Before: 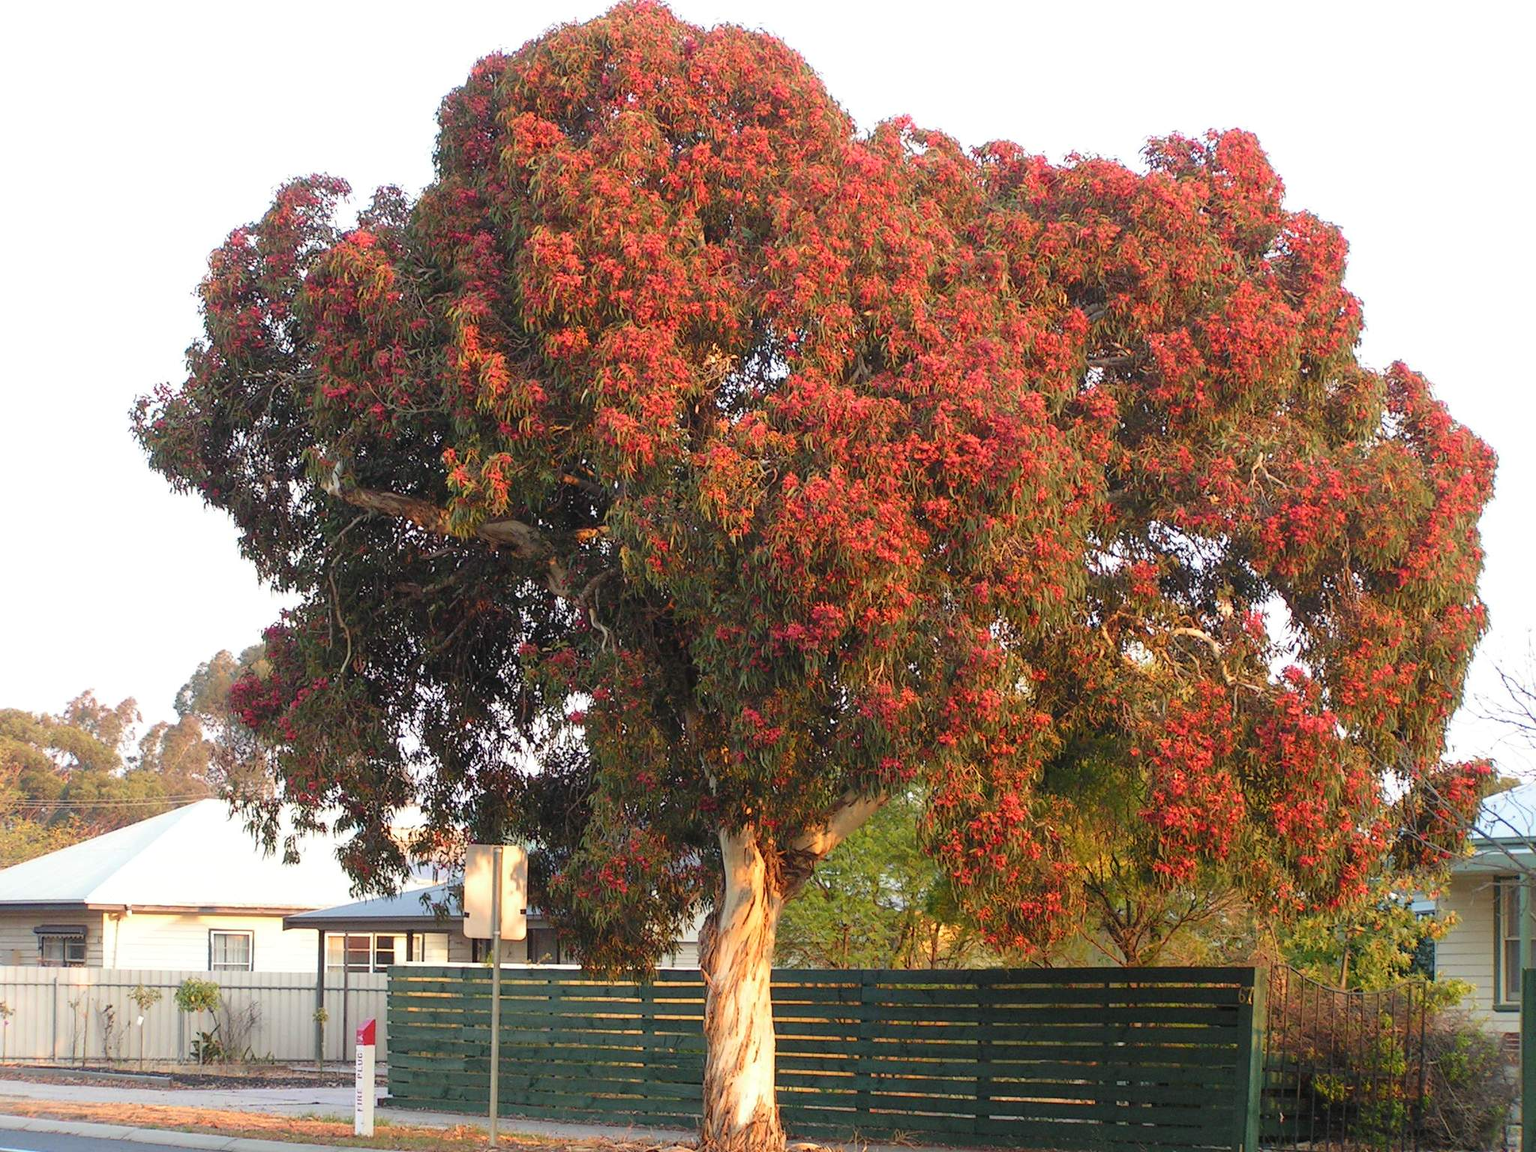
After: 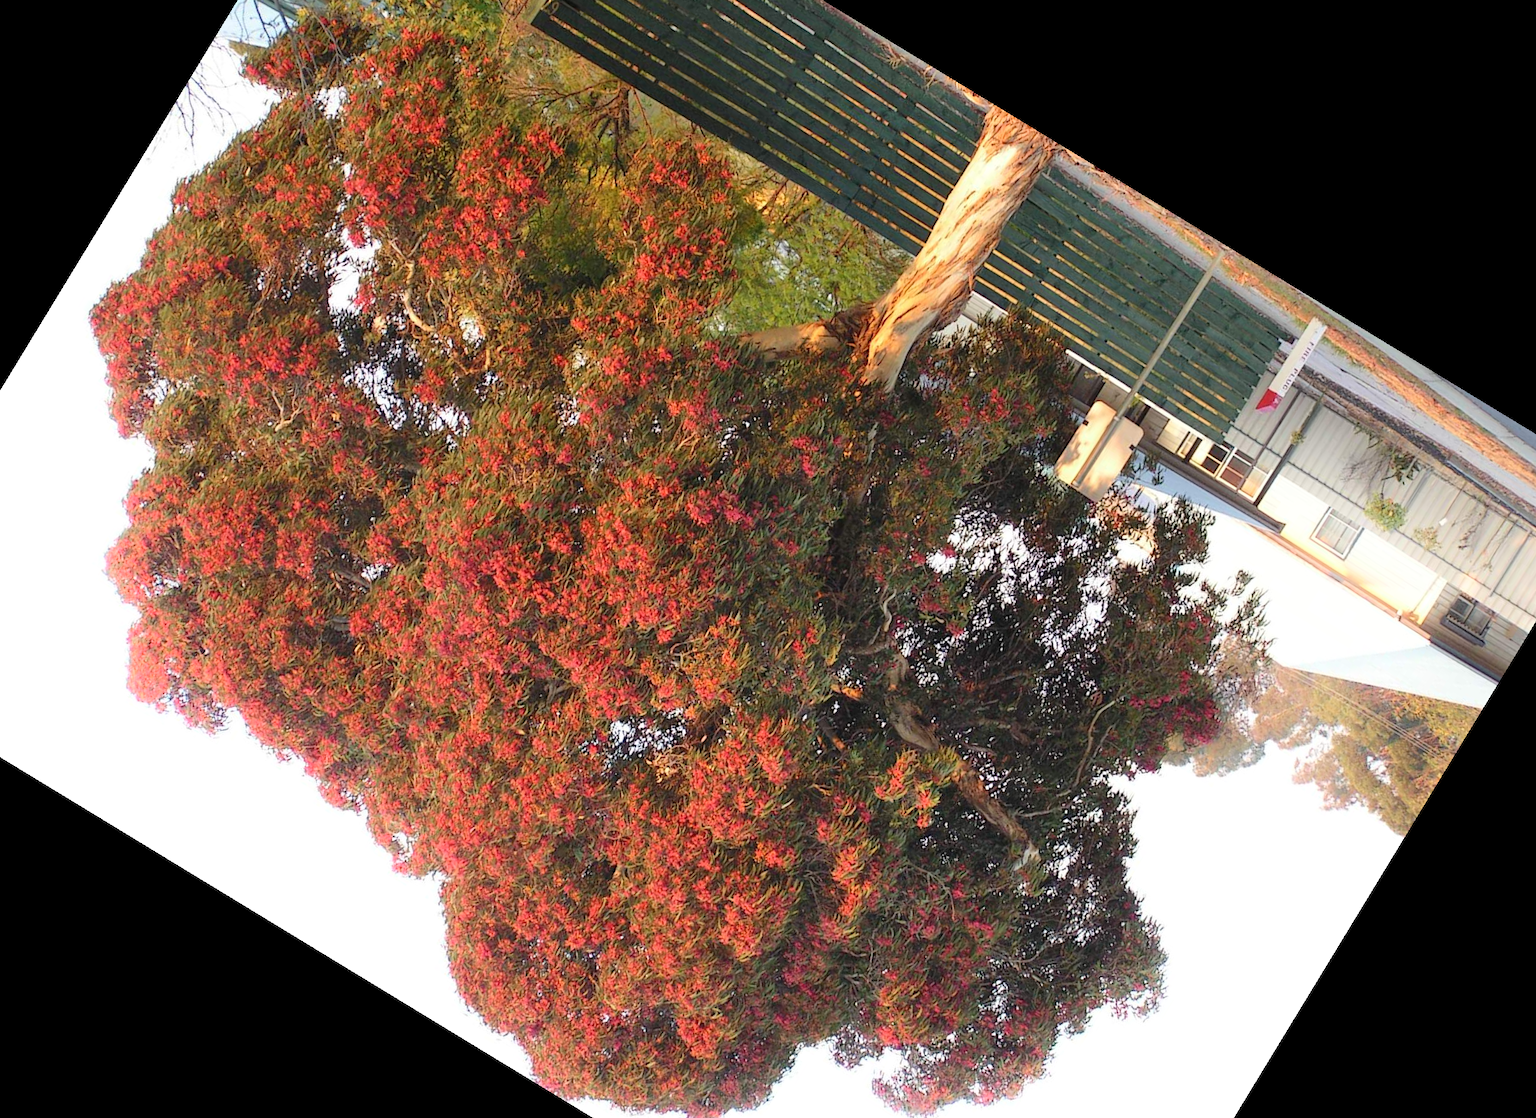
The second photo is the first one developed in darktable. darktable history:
crop and rotate: angle 148.68°, left 9.111%, top 15.603%, right 4.588%, bottom 17.041%
shadows and highlights: highlights 70.7, soften with gaussian
